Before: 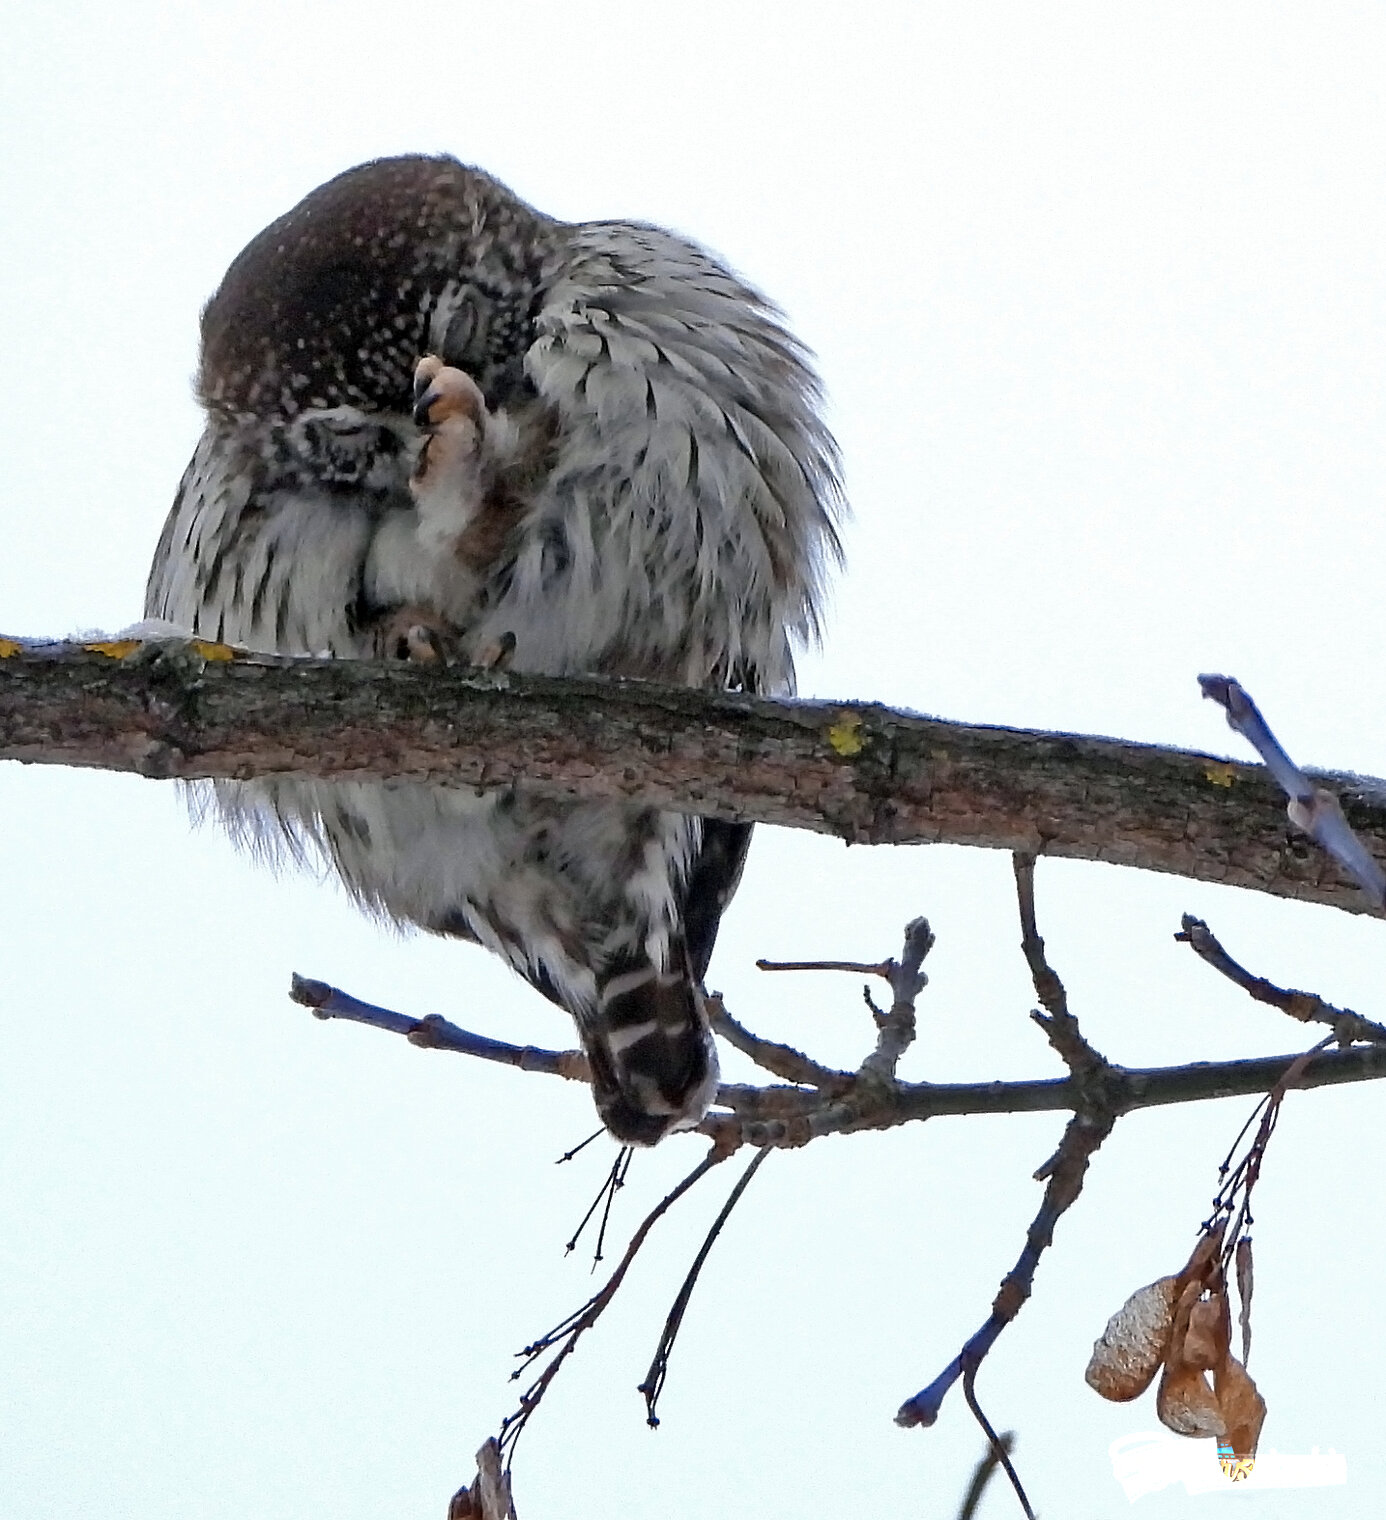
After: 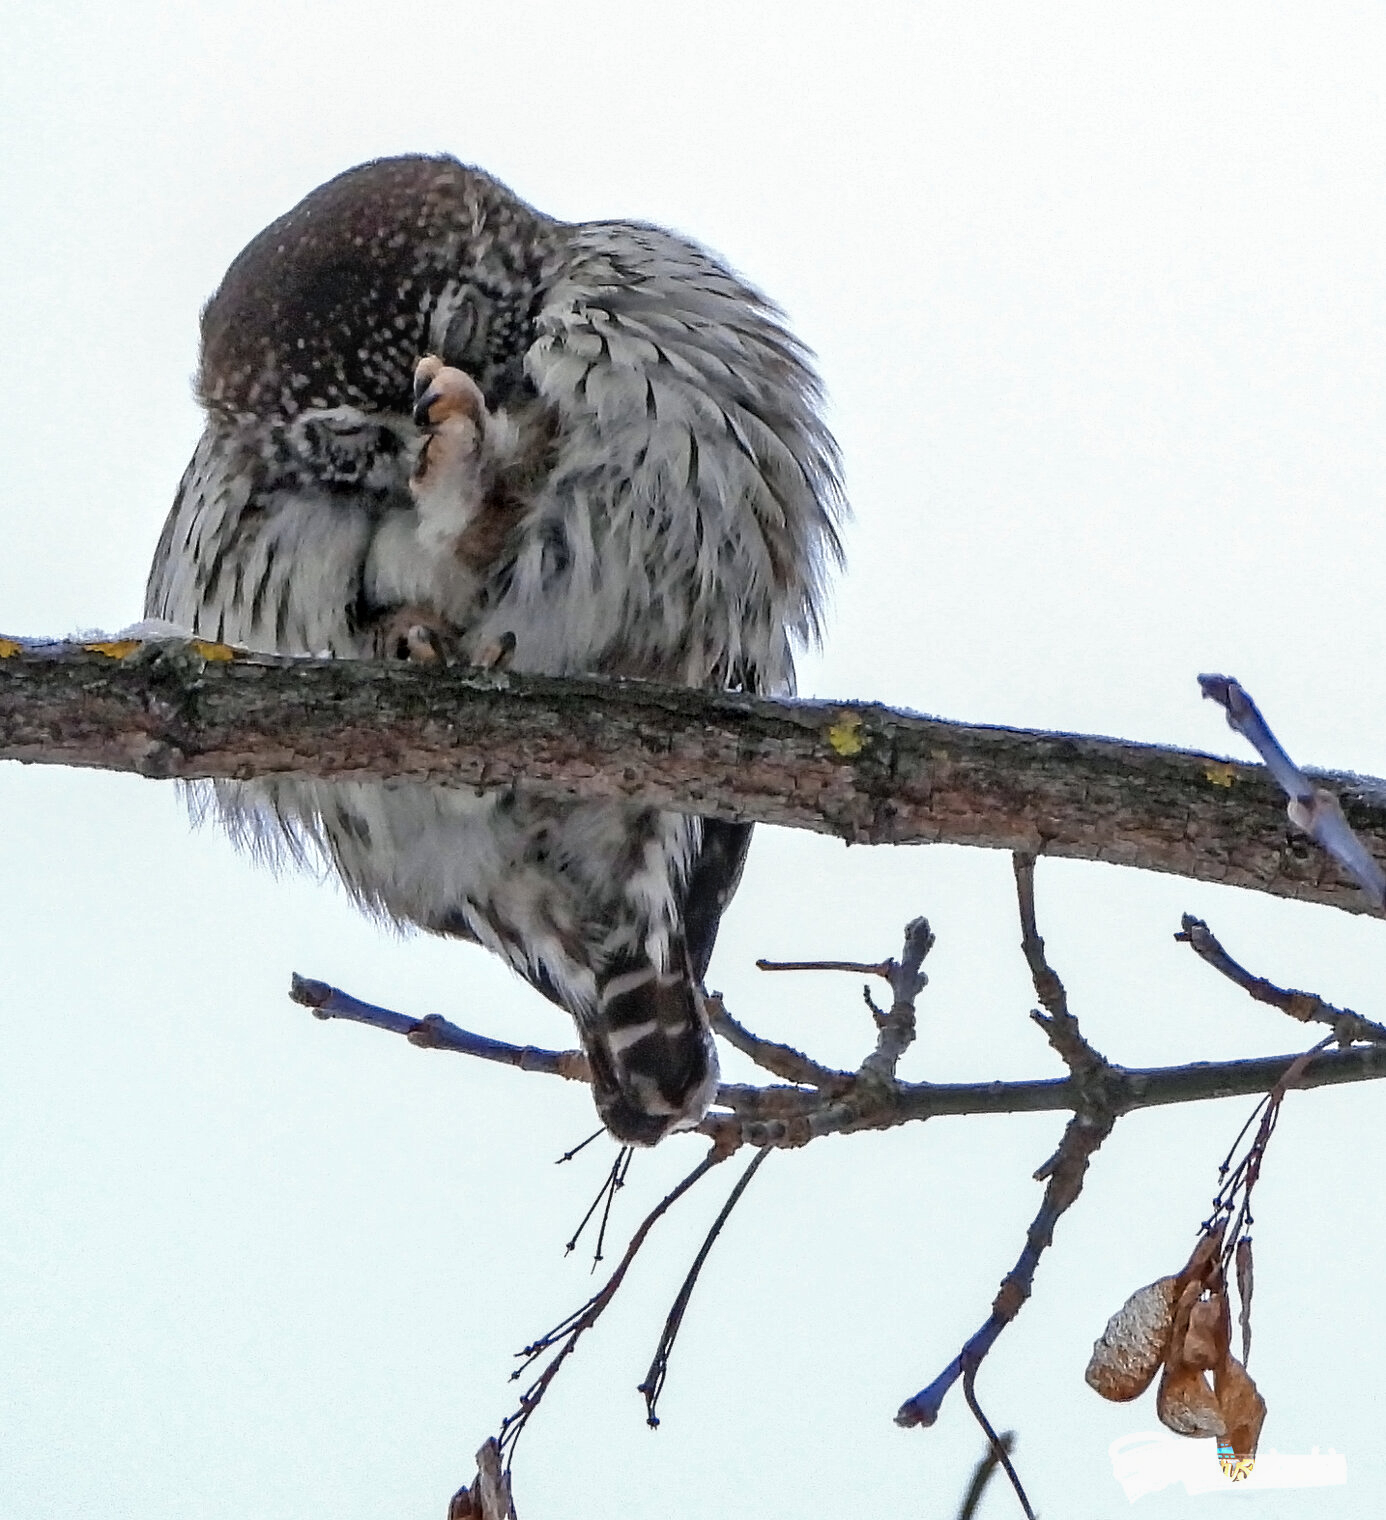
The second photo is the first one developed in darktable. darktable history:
exposure: exposure 2 EV, compensate exposure bias true, compensate highlight preservation false
local contrast: on, module defaults
